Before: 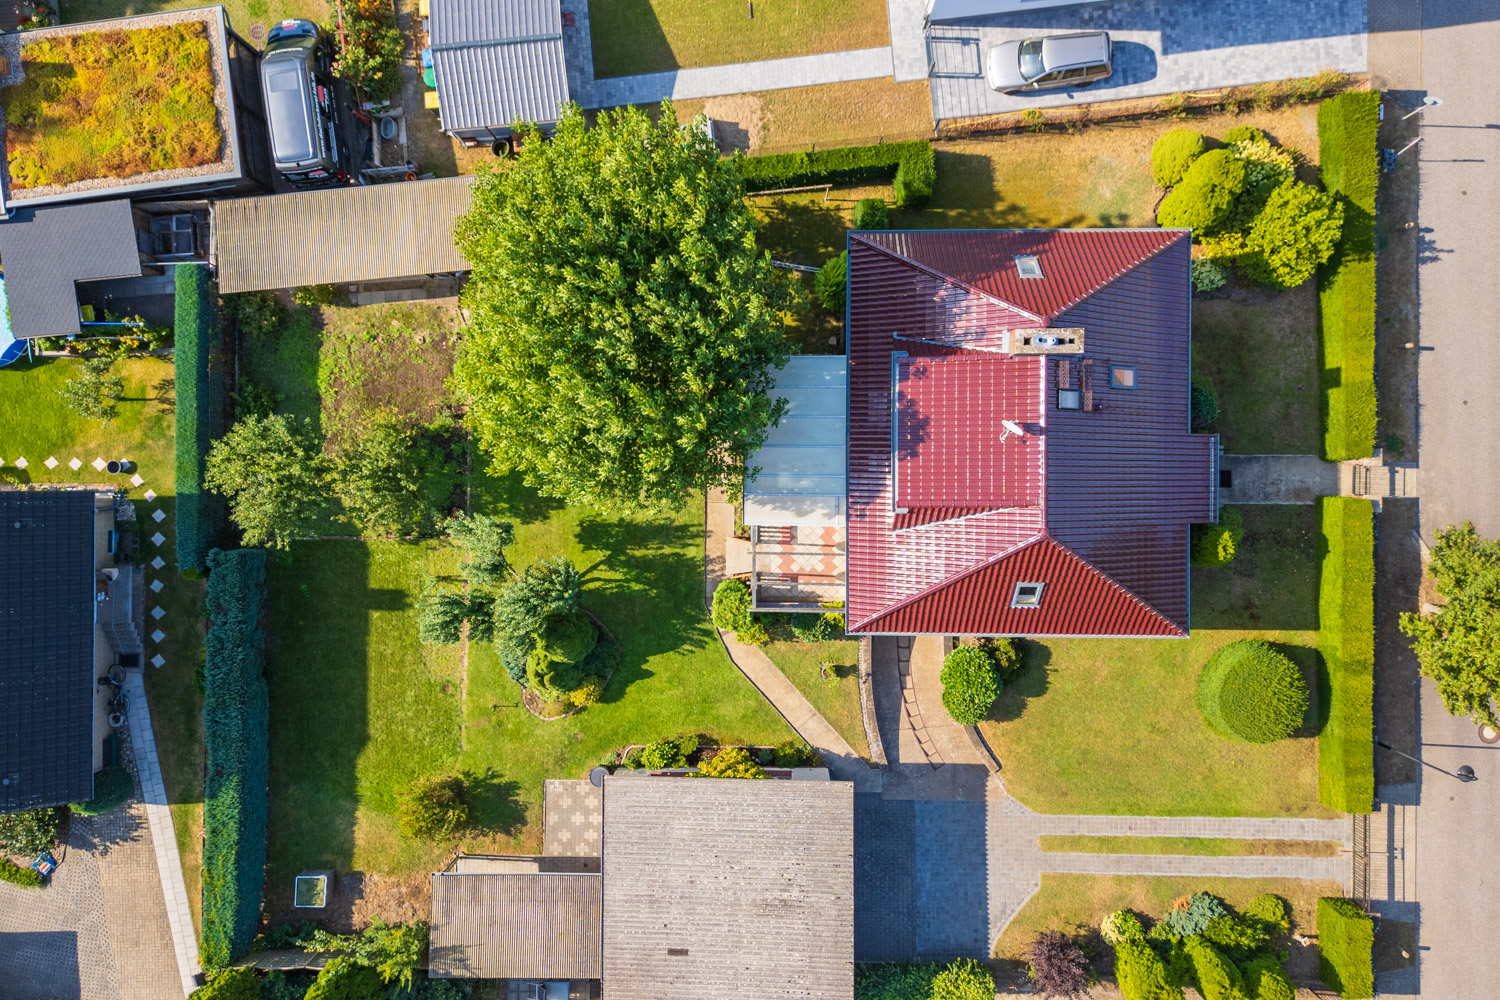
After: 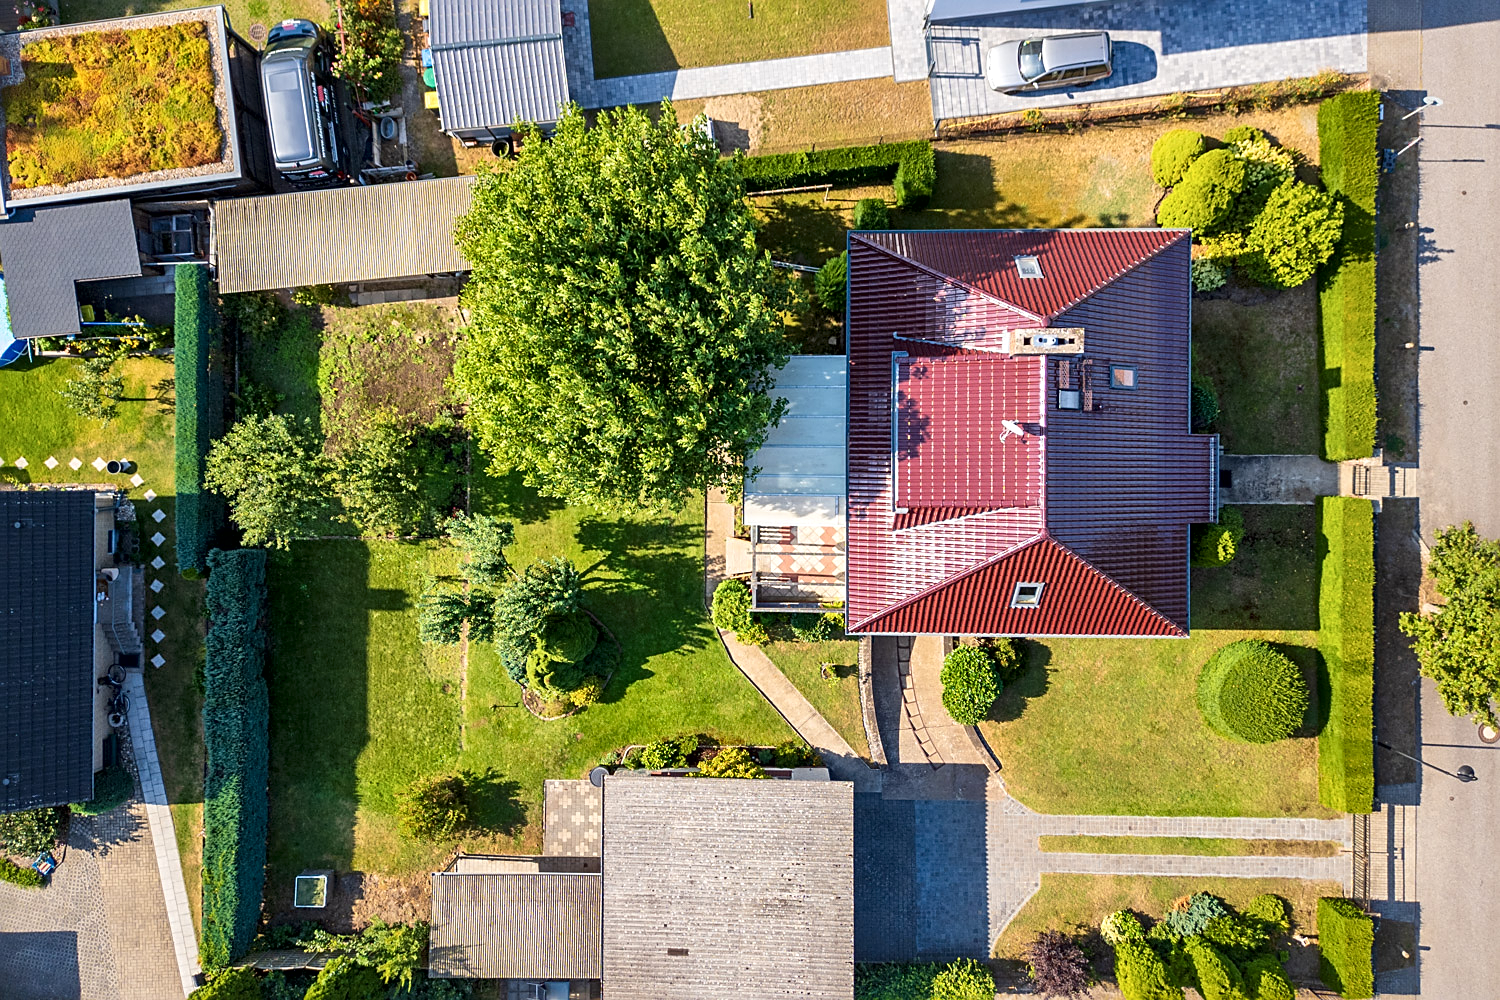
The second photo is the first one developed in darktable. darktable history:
sharpen: on, module defaults
local contrast: mode bilateral grid, contrast 99, coarseness 100, detail 165%, midtone range 0.2
